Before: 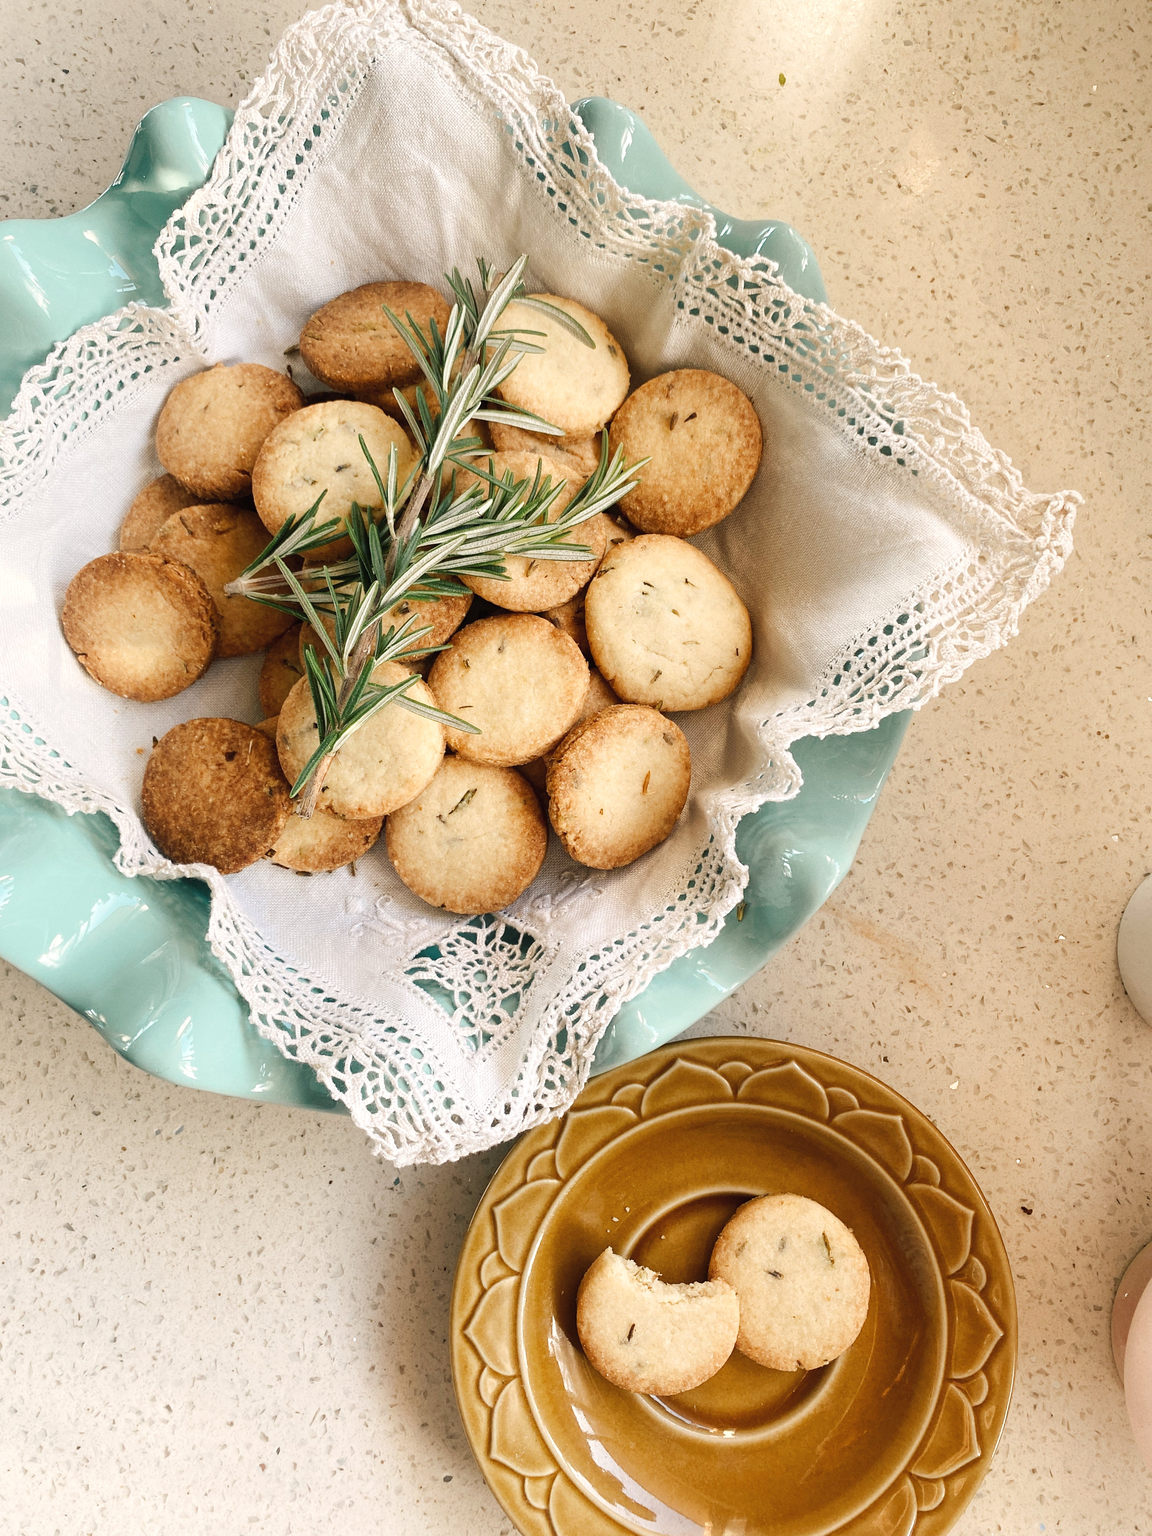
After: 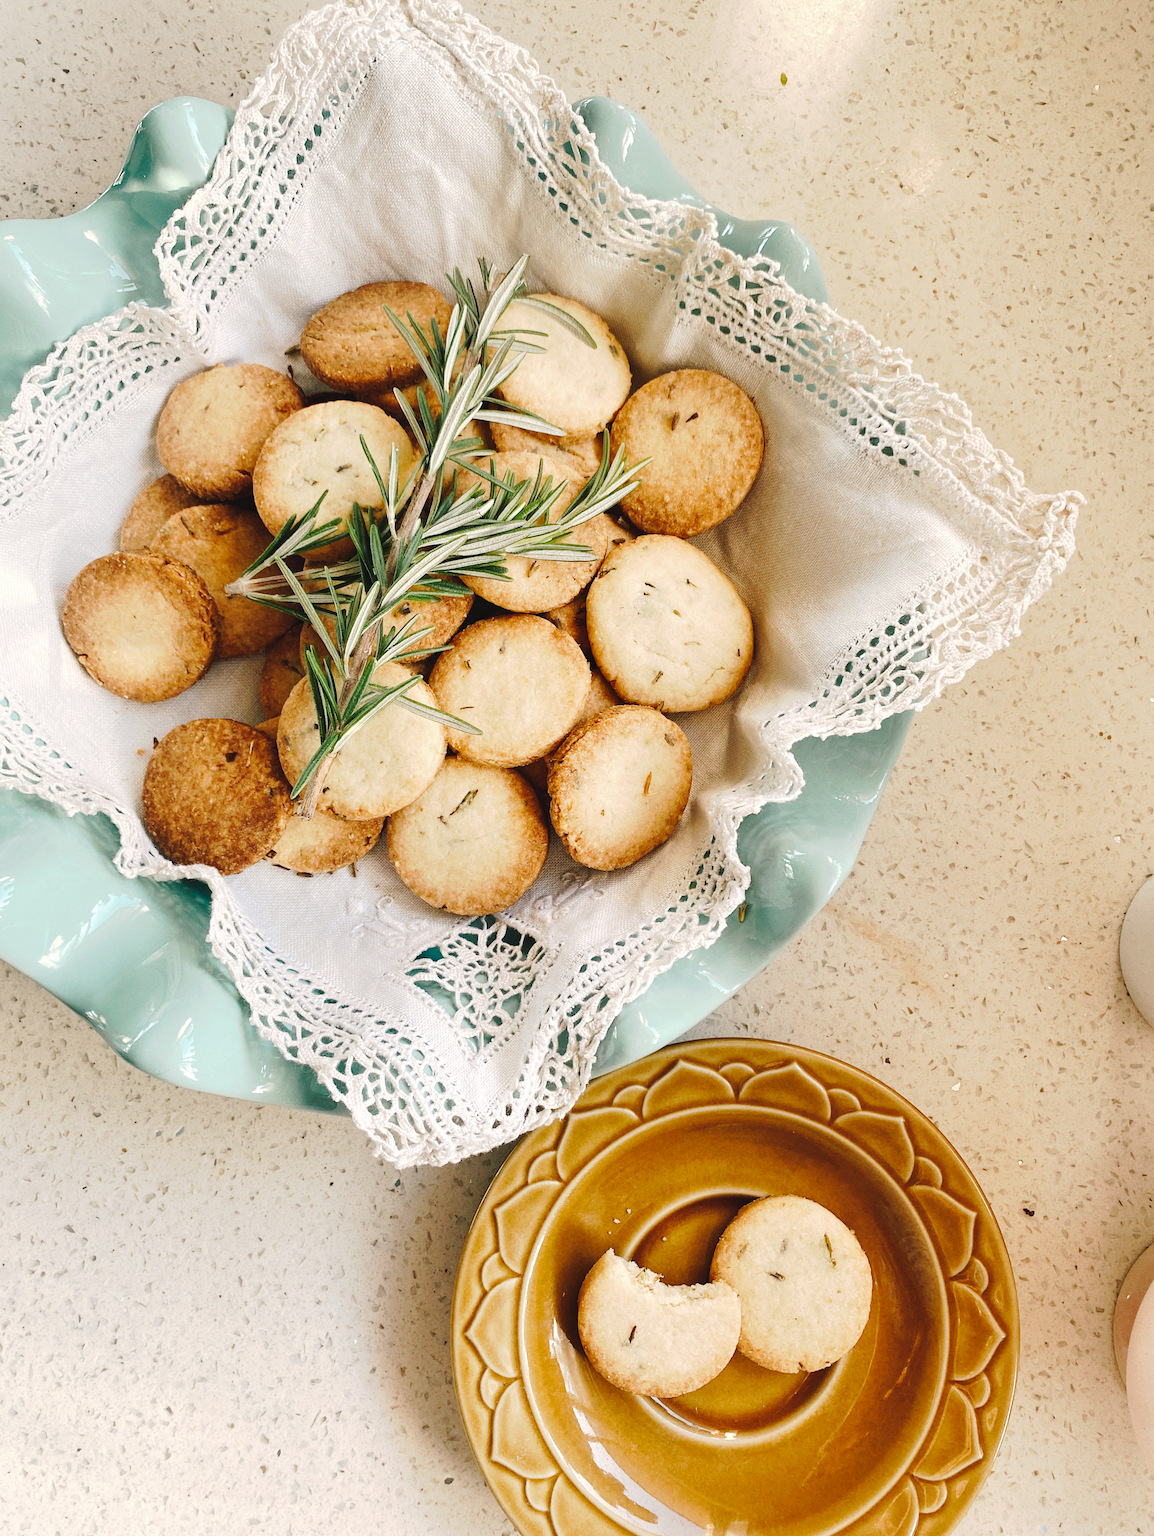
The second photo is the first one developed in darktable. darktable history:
shadows and highlights: shadows 37.27, highlights -28.18, soften with gaussian
tone curve: curves: ch0 [(0, 0) (0.003, 0.031) (0.011, 0.041) (0.025, 0.054) (0.044, 0.06) (0.069, 0.083) (0.1, 0.108) (0.136, 0.135) (0.177, 0.179) (0.224, 0.231) (0.277, 0.294) (0.335, 0.378) (0.399, 0.463) (0.468, 0.552) (0.543, 0.627) (0.623, 0.694) (0.709, 0.776) (0.801, 0.849) (0.898, 0.905) (1, 1)], preserve colors none
crop: top 0.05%, bottom 0.098%
